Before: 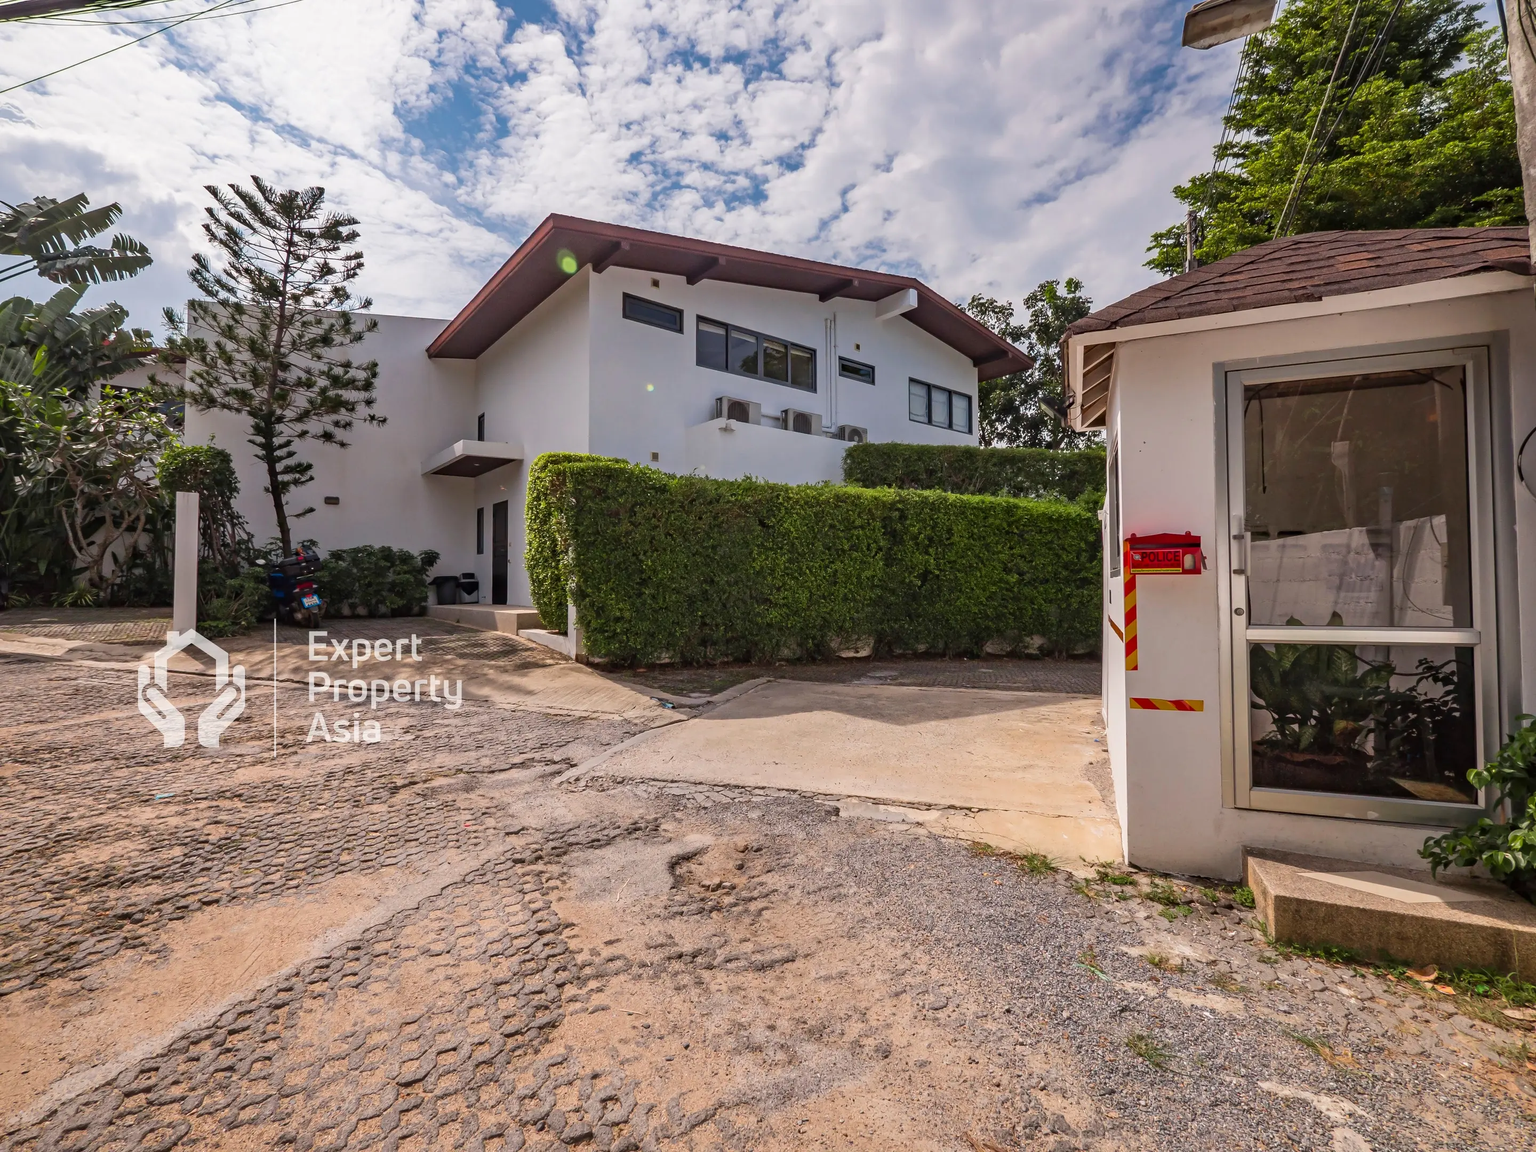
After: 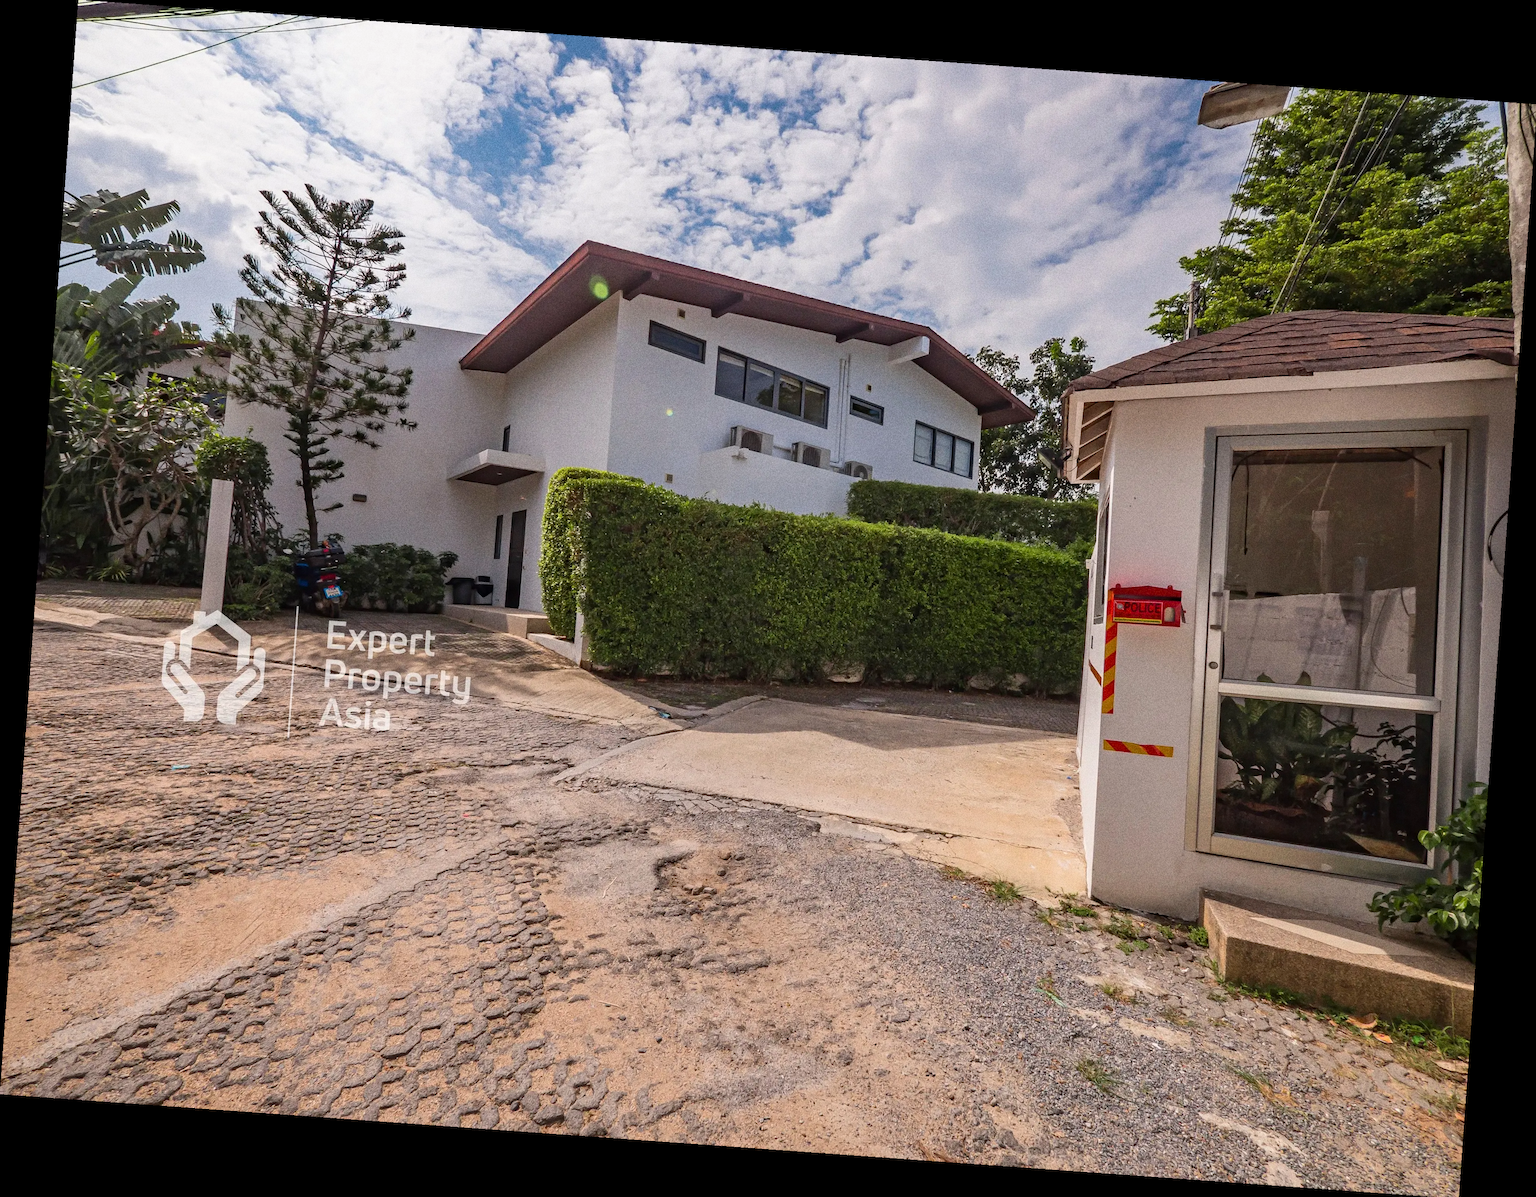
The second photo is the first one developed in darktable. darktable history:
grain: coarseness 0.09 ISO, strength 40%
rotate and perspective: rotation 4.1°, automatic cropping off
